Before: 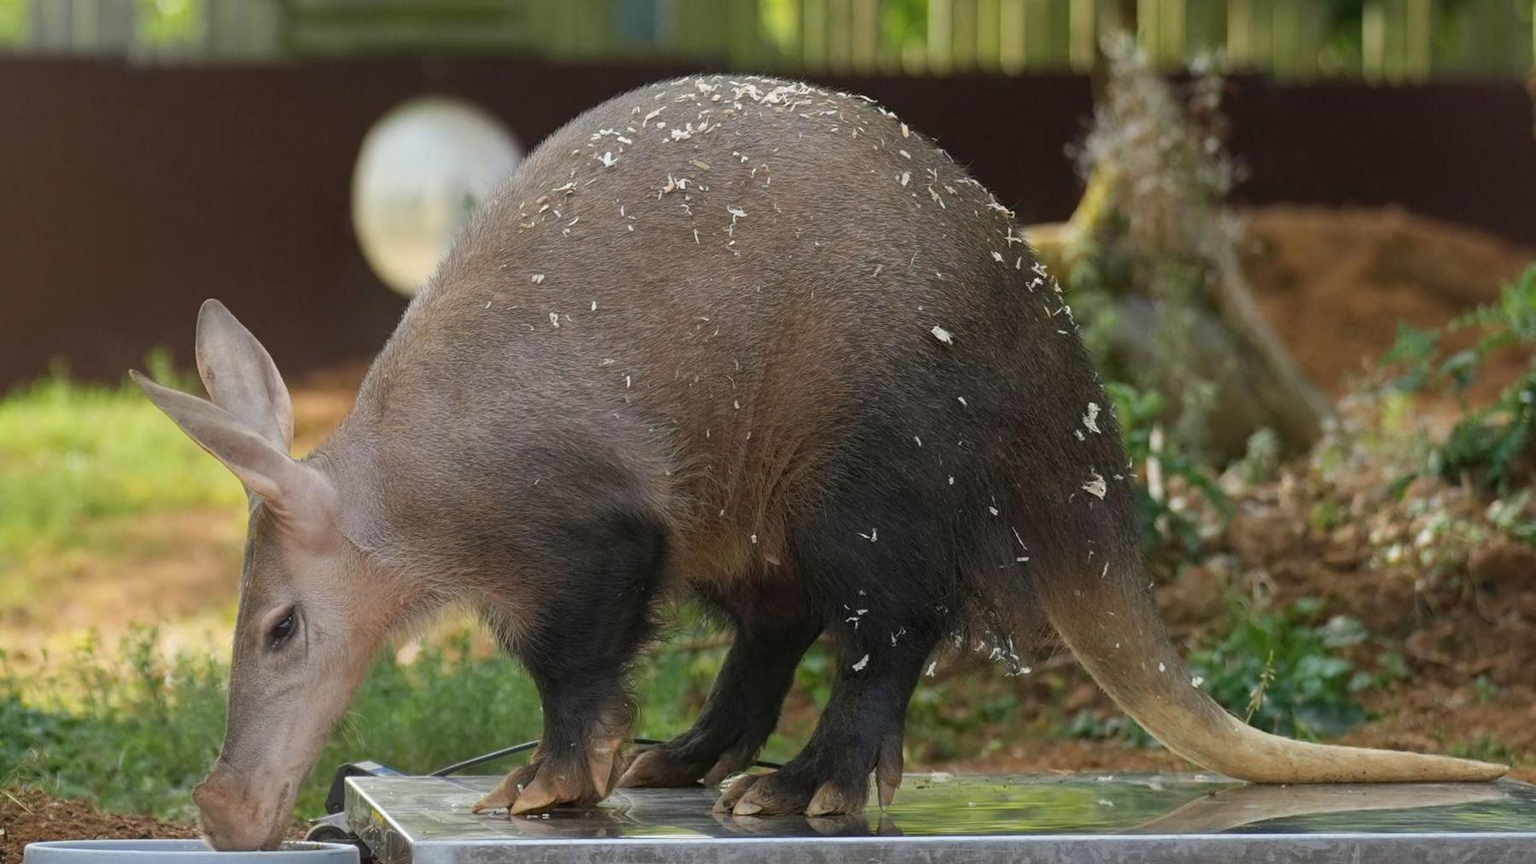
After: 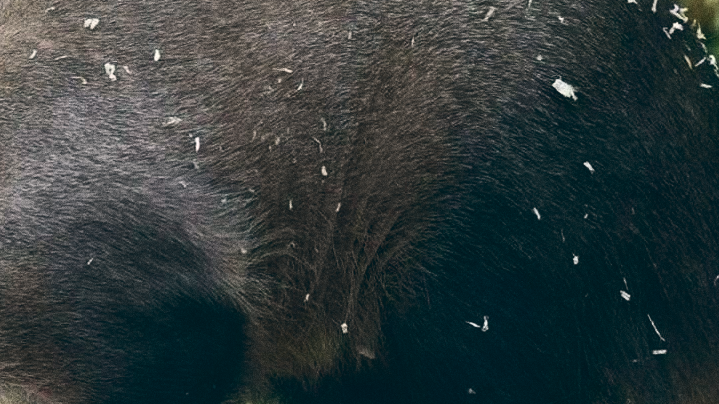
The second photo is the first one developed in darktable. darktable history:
crop: left 30%, top 30%, right 30%, bottom 30%
exposure: compensate highlight preservation false
local contrast: mode bilateral grid, contrast 10, coarseness 25, detail 110%, midtone range 0.2
grain: coarseness 0.09 ISO, strength 40%
contrast brightness saturation: contrast 0.28
color balance: lift [1.016, 0.983, 1, 1.017], gamma [0.958, 1, 1, 1], gain [0.981, 1.007, 0.993, 1.002], input saturation 118.26%, contrast 13.43%, contrast fulcrum 21.62%, output saturation 82.76%
